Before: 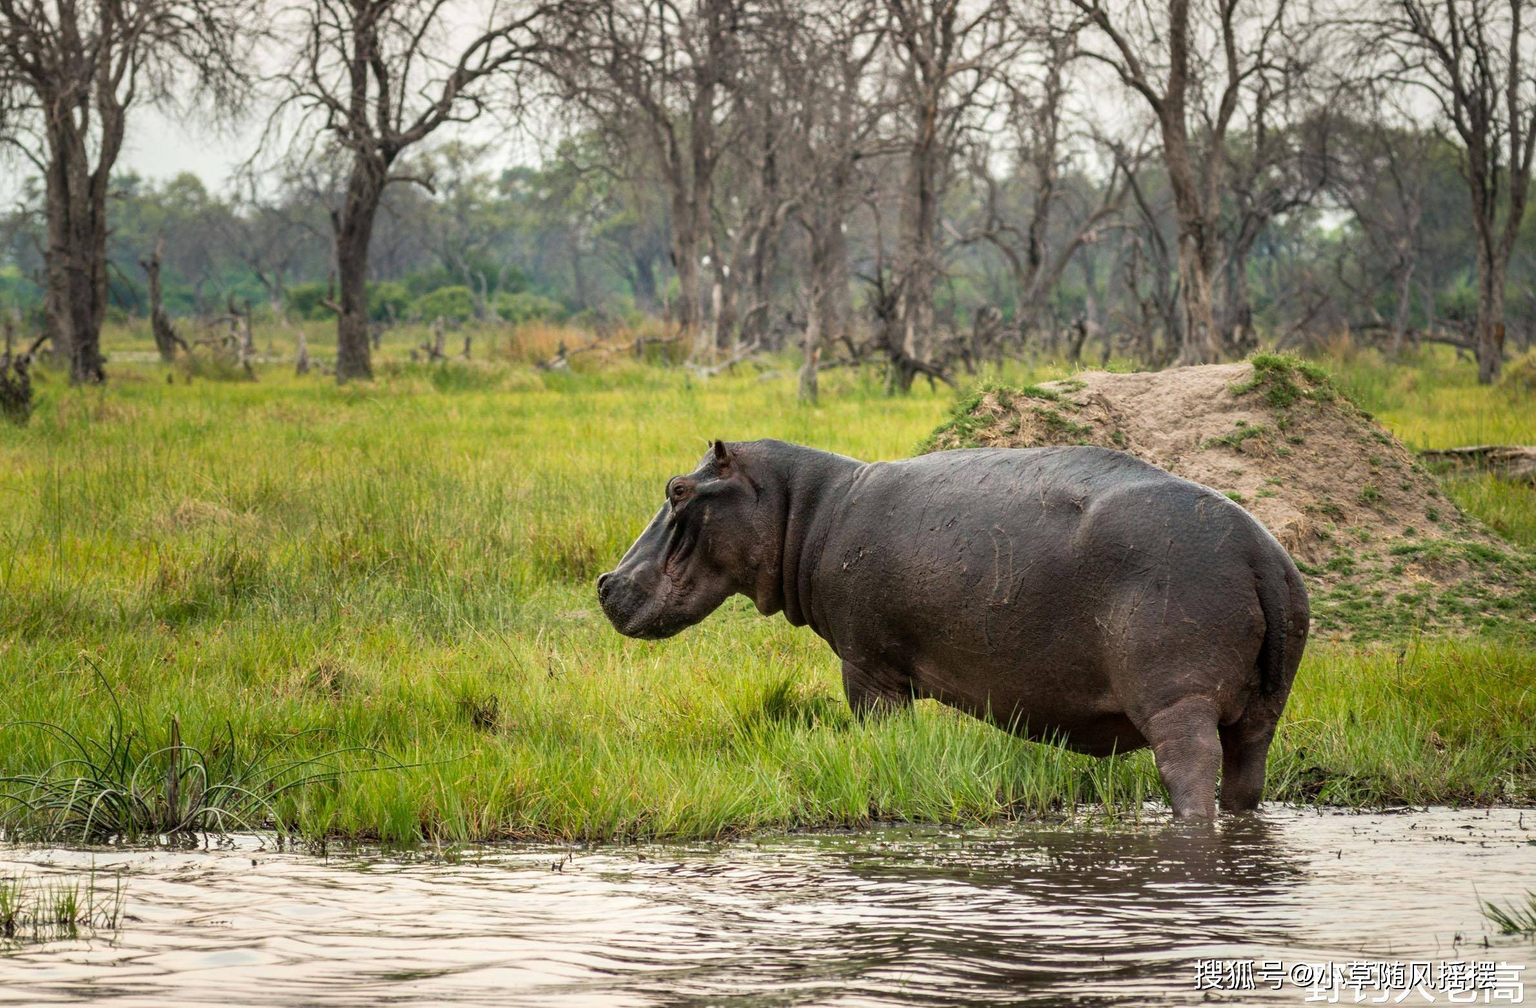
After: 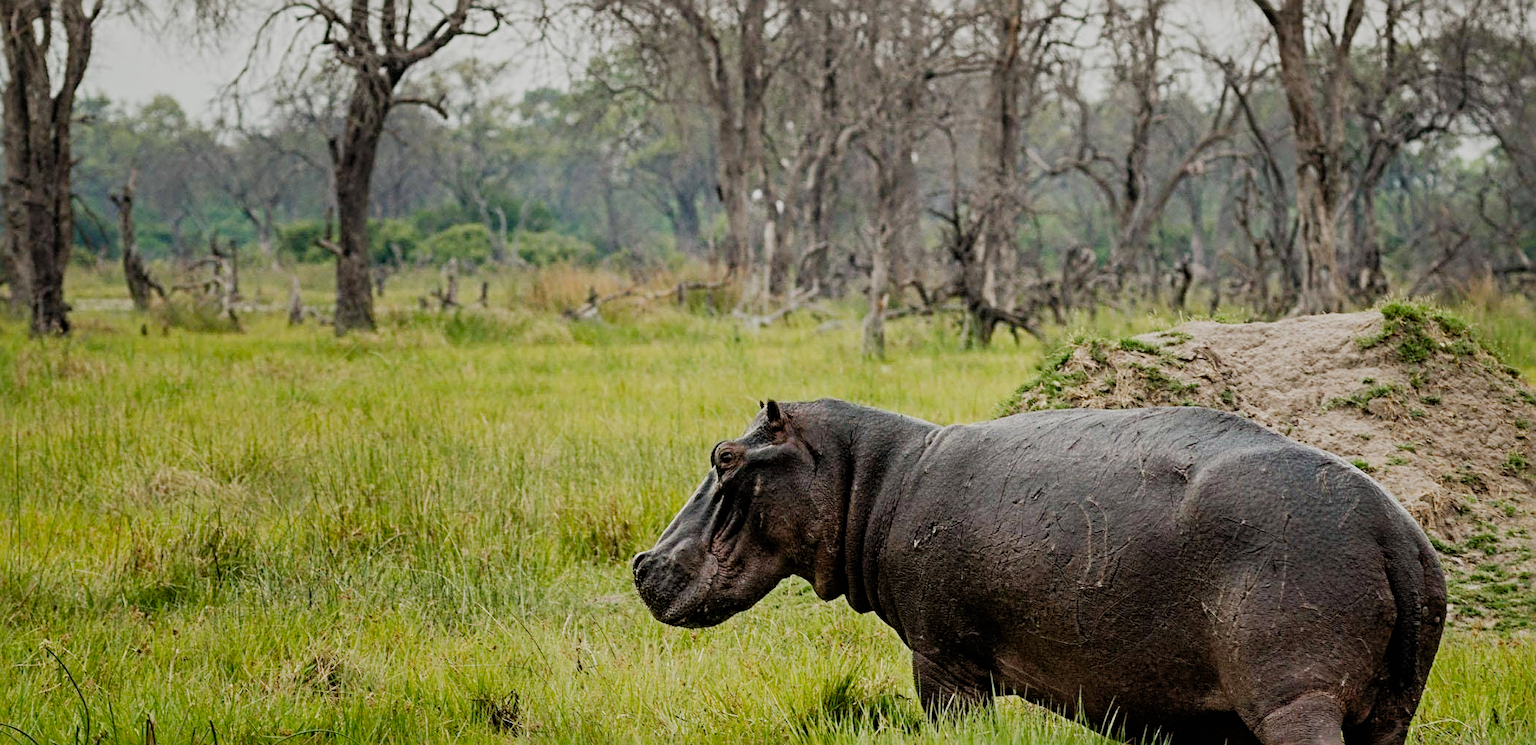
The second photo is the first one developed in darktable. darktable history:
sharpen: radius 4.885
filmic rgb: black relative exposure -7.19 EV, white relative exposure 5.34 EV, hardness 3.02, preserve chrominance no, color science v5 (2021)
crop: left 2.878%, top 8.995%, right 9.606%, bottom 26.221%
